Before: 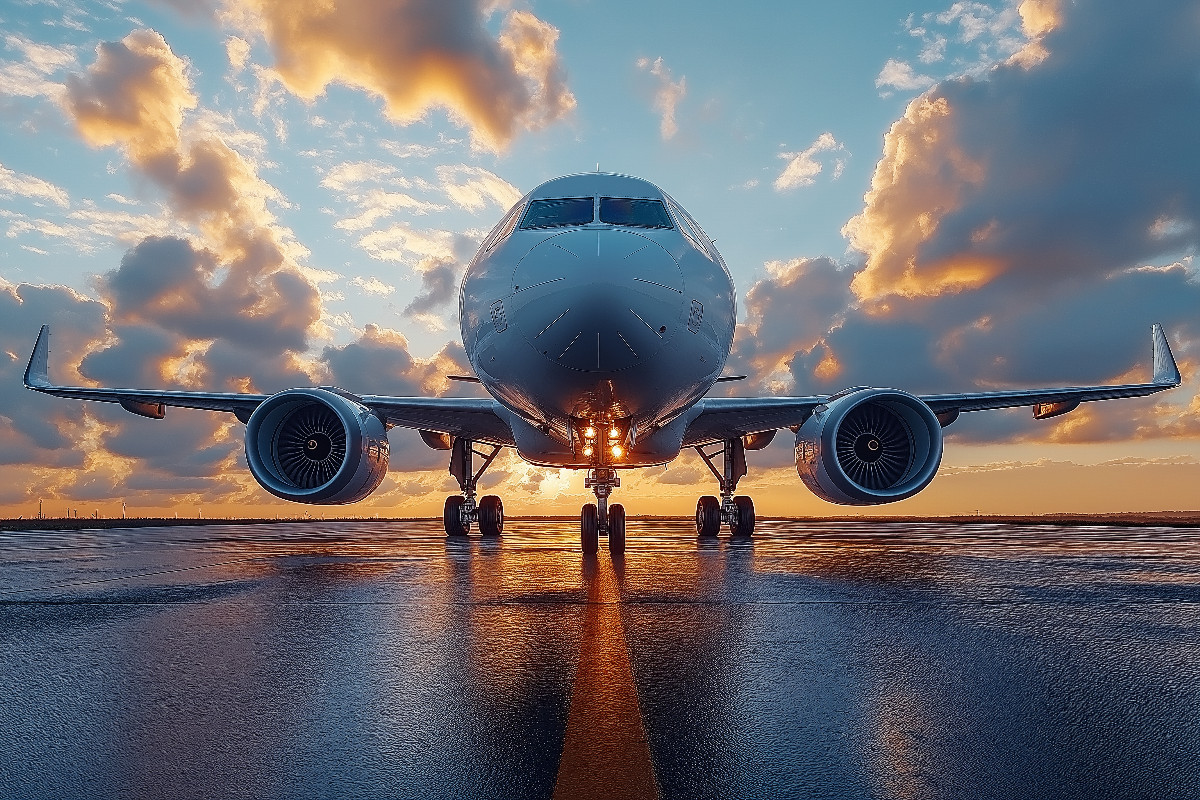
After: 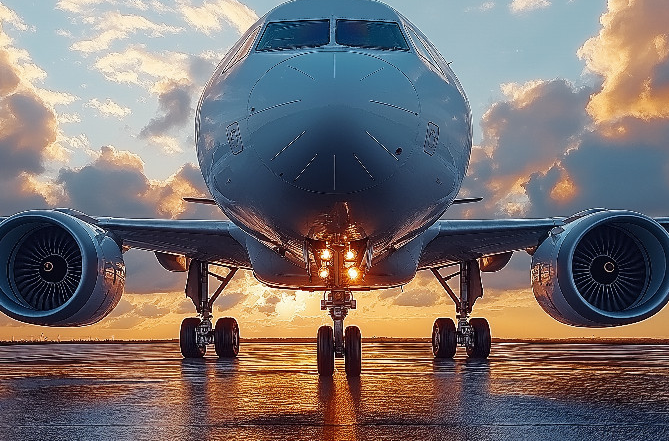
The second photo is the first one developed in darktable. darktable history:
crop and rotate: left 22.022%, top 22.301%, right 22.165%, bottom 22.573%
